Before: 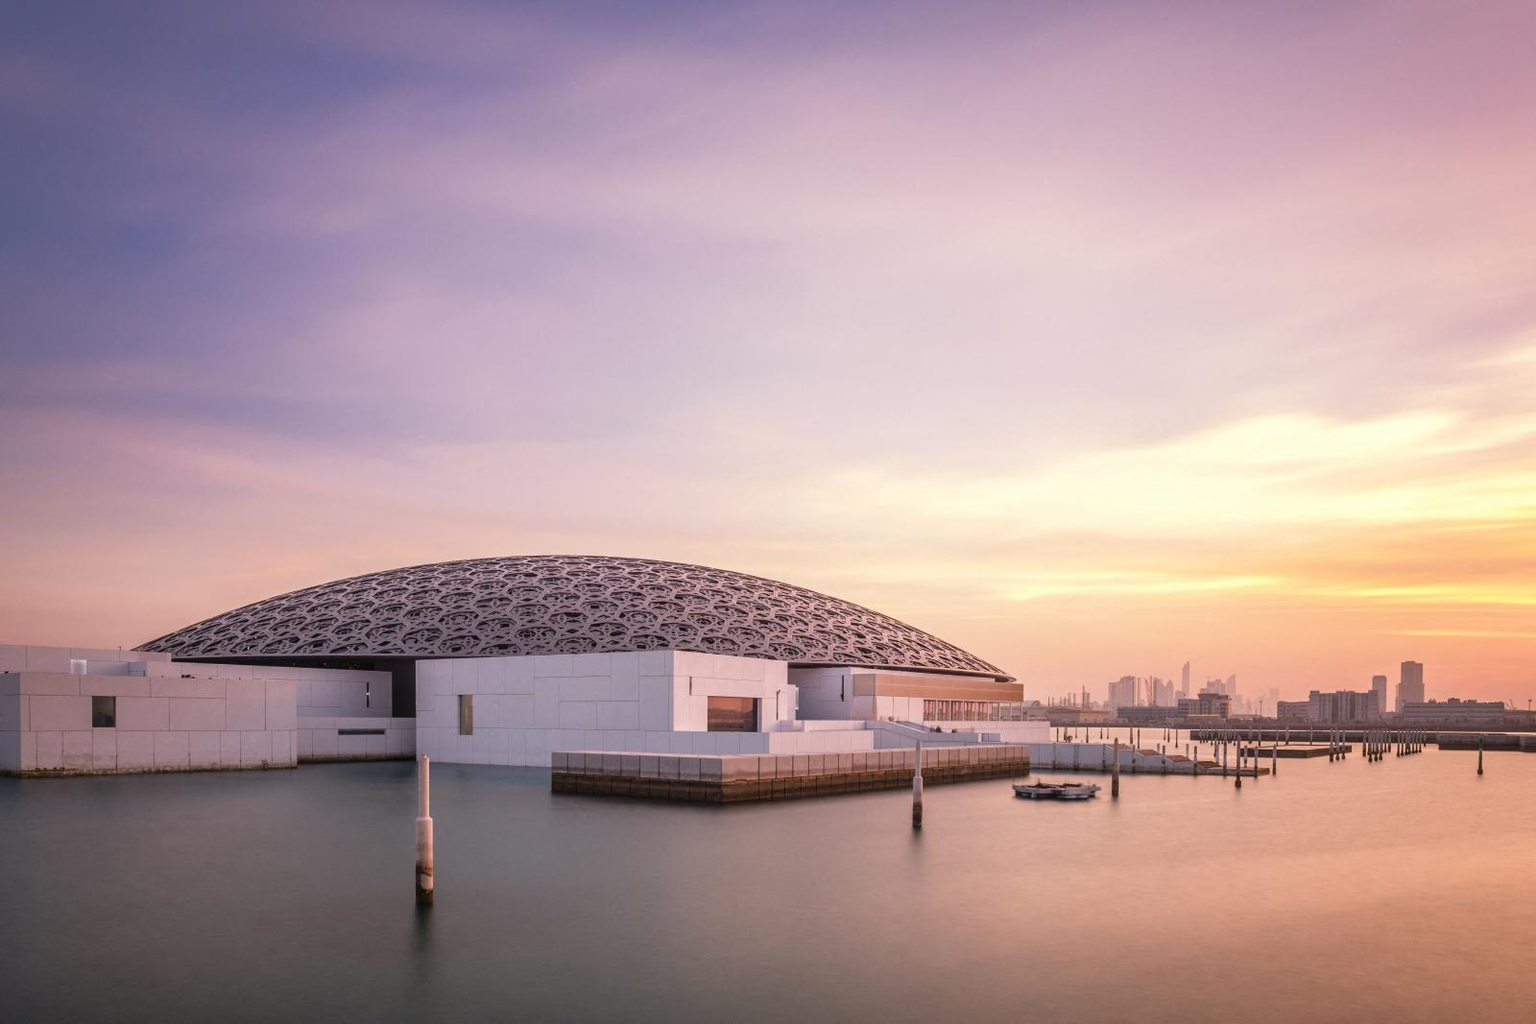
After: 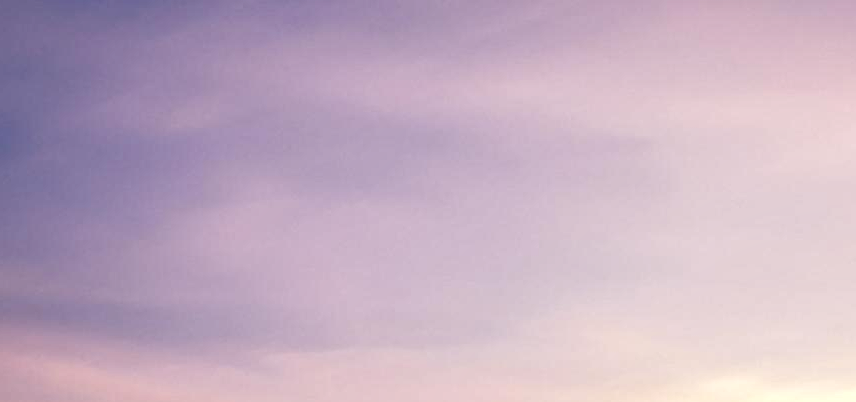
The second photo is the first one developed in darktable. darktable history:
local contrast: detail 150%
crop: left 10.372%, top 10.502%, right 36.1%, bottom 51.778%
color balance rgb: perceptual saturation grading › global saturation -11.75%
contrast brightness saturation: contrast 0.036, saturation 0.162
